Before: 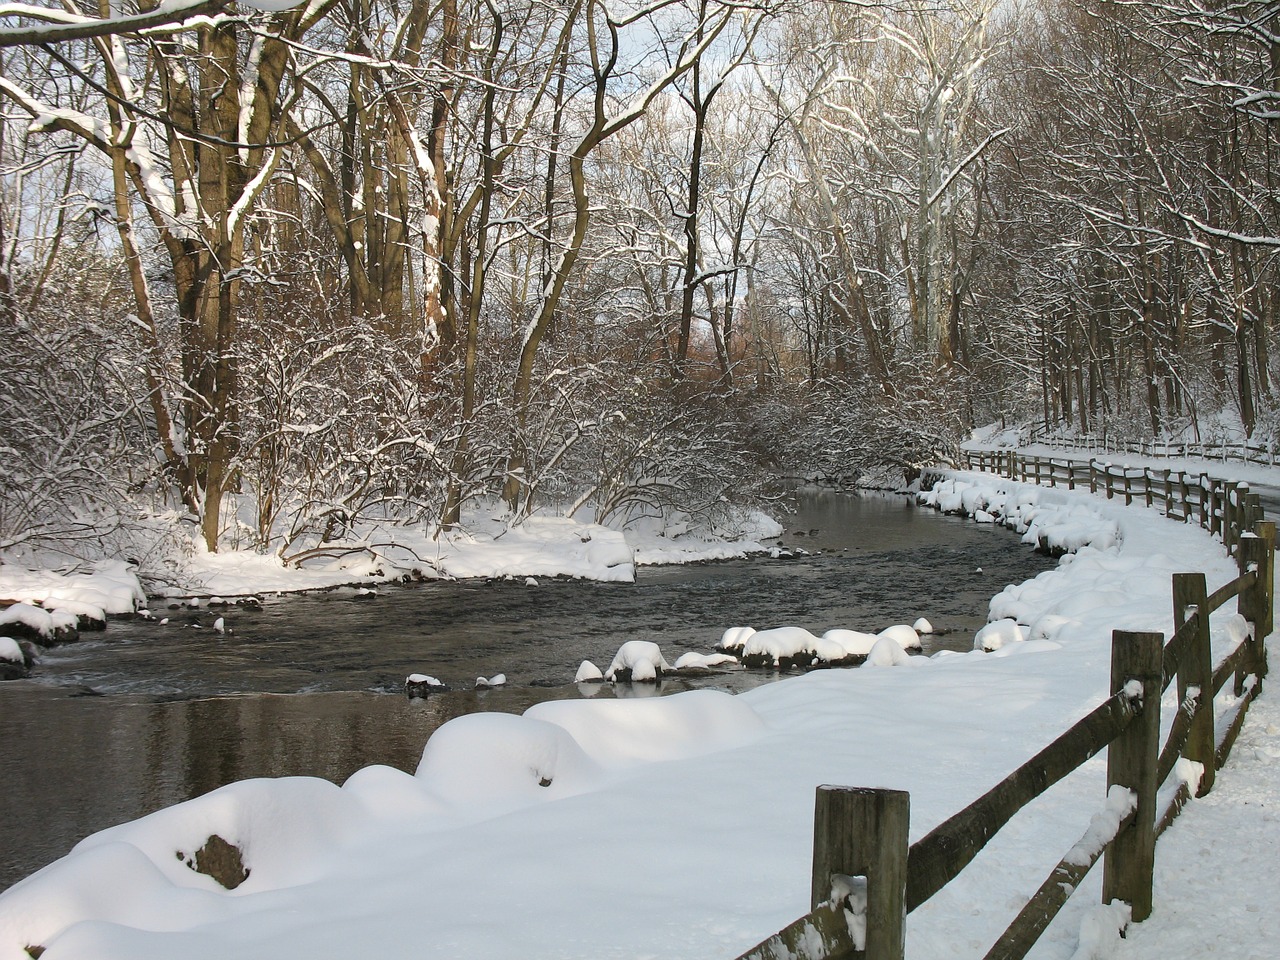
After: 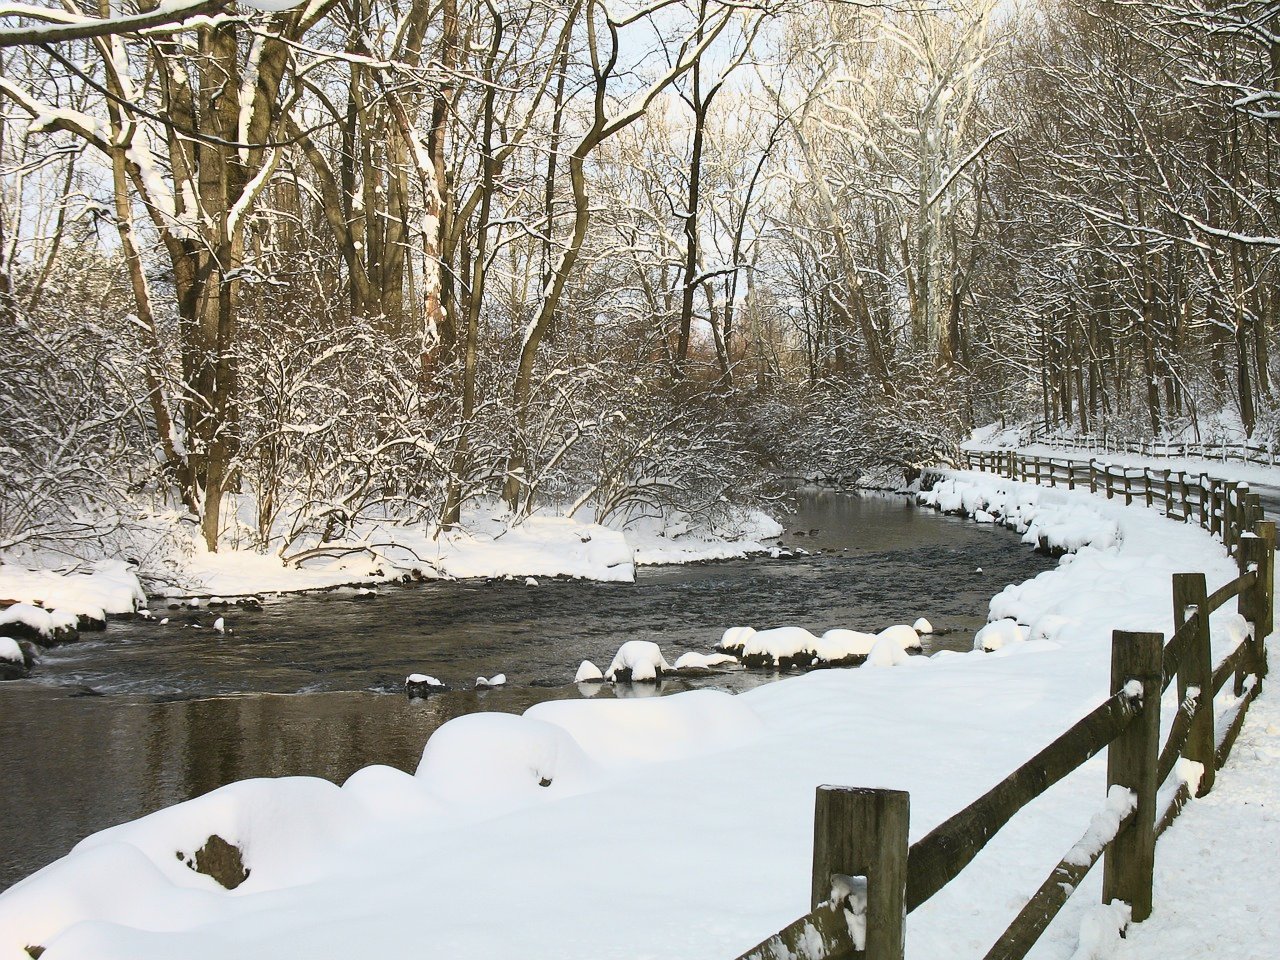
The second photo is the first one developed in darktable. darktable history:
tone curve: curves: ch0 [(0, 0.038) (0.193, 0.212) (0.461, 0.502) (0.629, 0.731) (0.838, 0.916) (1, 0.967)]; ch1 [(0, 0) (0.35, 0.356) (0.45, 0.453) (0.504, 0.503) (0.532, 0.524) (0.558, 0.559) (0.735, 0.762) (1, 1)]; ch2 [(0, 0) (0.281, 0.266) (0.456, 0.469) (0.5, 0.5) (0.533, 0.545) (0.606, 0.607) (0.646, 0.654) (1, 1)], color space Lab, independent channels, preserve colors none
contrast brightness saturation: contrast 0.101, brightness 0.025, saturation 0.086
